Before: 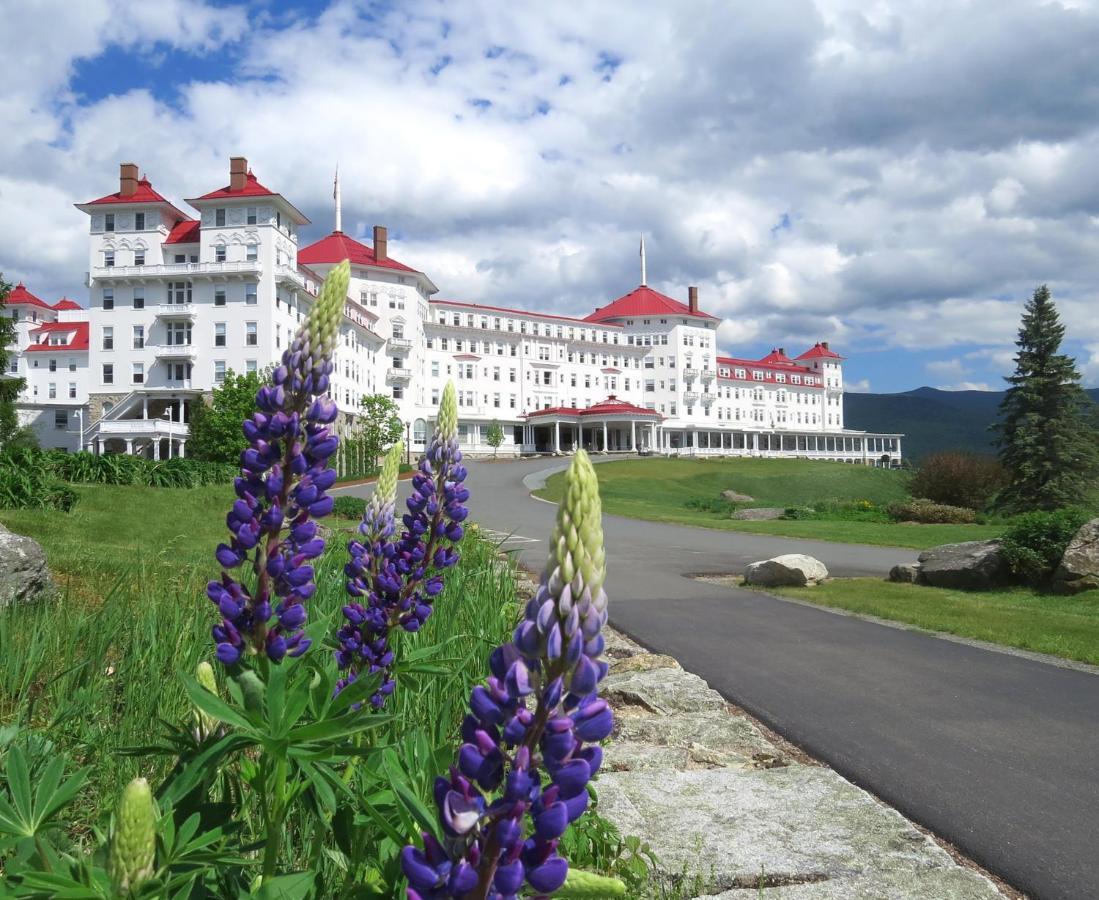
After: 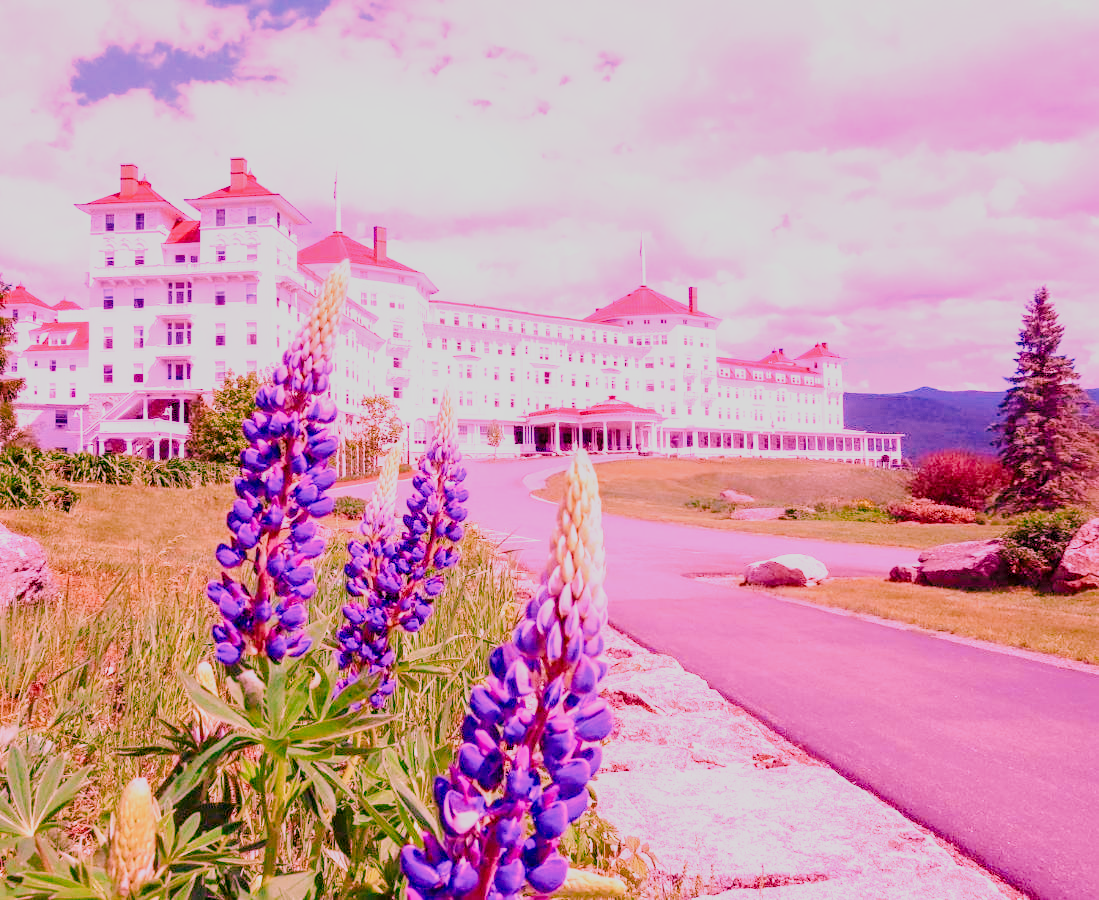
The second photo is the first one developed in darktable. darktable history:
local contrast: on, module defaults
raw chromatic aberrations: on, module defaults
color balance rgb: perceptual saturation grading › global saturation 25%, perceptual brilliance grading › mid-tones 10%, perceptual brilliance grading › shadows 15%, global vibrance 20%
exposure: black level correction 0.001, exposure 0.5 EV, compensate exposure bias true, compensate highlight preservation false
filmic rgb: black relative exposure -7.65 EV, white relative exposure 4.56 EV, hardness 3.61
highlight reconstruction: method reconstruct color, iterations 1, diameter of reconstruction 64 px
hot pixels: on, module defaults
lens correction: scale 1.01, crop 1, focal 85, aperture 2.8, distance 10.02, camera "Canon EOS RP", lens "Canon RF 85mm F2 MACRO IS STM"
raw denoise: x [[0, 0.25, 0.5, 0.75, 1] ×4]
tone equalizer "mask blending: all purposes": on, module defaults
white balance: red 2.107, blue 1.593
base curve: curves: ch0 [(0, 0) (0.032, 0.037) (0.105, 0.228) (0.435, 0.76) (0.856, 0.983) (1, 1)], preserve colors none | blend: blend mode average, opacity 20%; mask: uniform (no mask)
contrast brightness saturation: brightness -1, saturation 1 | blend: blend mode average, opacity 20%; mask: uniform (no mask)
filmic: grey point source 9, black point source -8.55, white point source 3.45, grey point target 18, white point target 100, output power 2.2, latitude stops 3.5, contrast 1.62, saturation 60, global saturation 70, balance -12, preserve color 1 | blend: blend mode average, opacity 100%; mask: uniform (no mask)
levels: levels [0, 0.478, 1] | blend: blend mode average, opacity 50%; mask: uniform (no mask)
sharpen: radius 4 | blend: blend mode average, opacity 50%; mask: uniform (no mask)
tone curve: curves: ch0 [(0, 0) (0.004, 0.002) (0.02, 0.013) (0.218, 0.218) (0.664, 0.718) (0.832, 0.873) (1, 1)], preserve colors none | blend: blend mode average, opacity 100%; mask: uniform (no mask)
